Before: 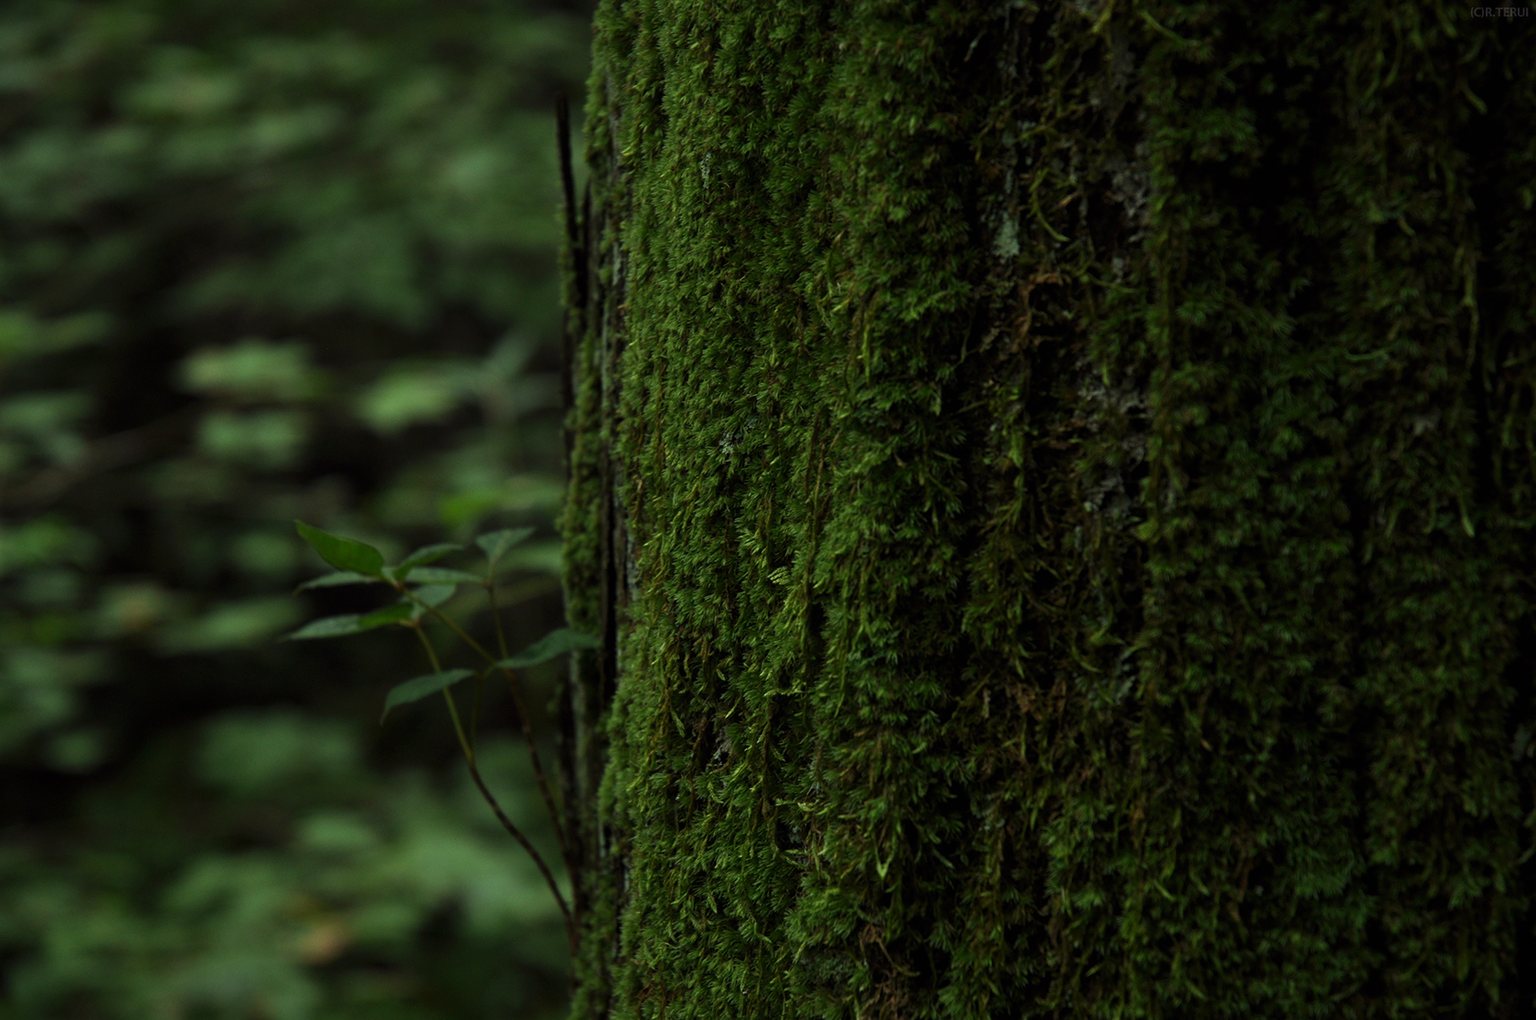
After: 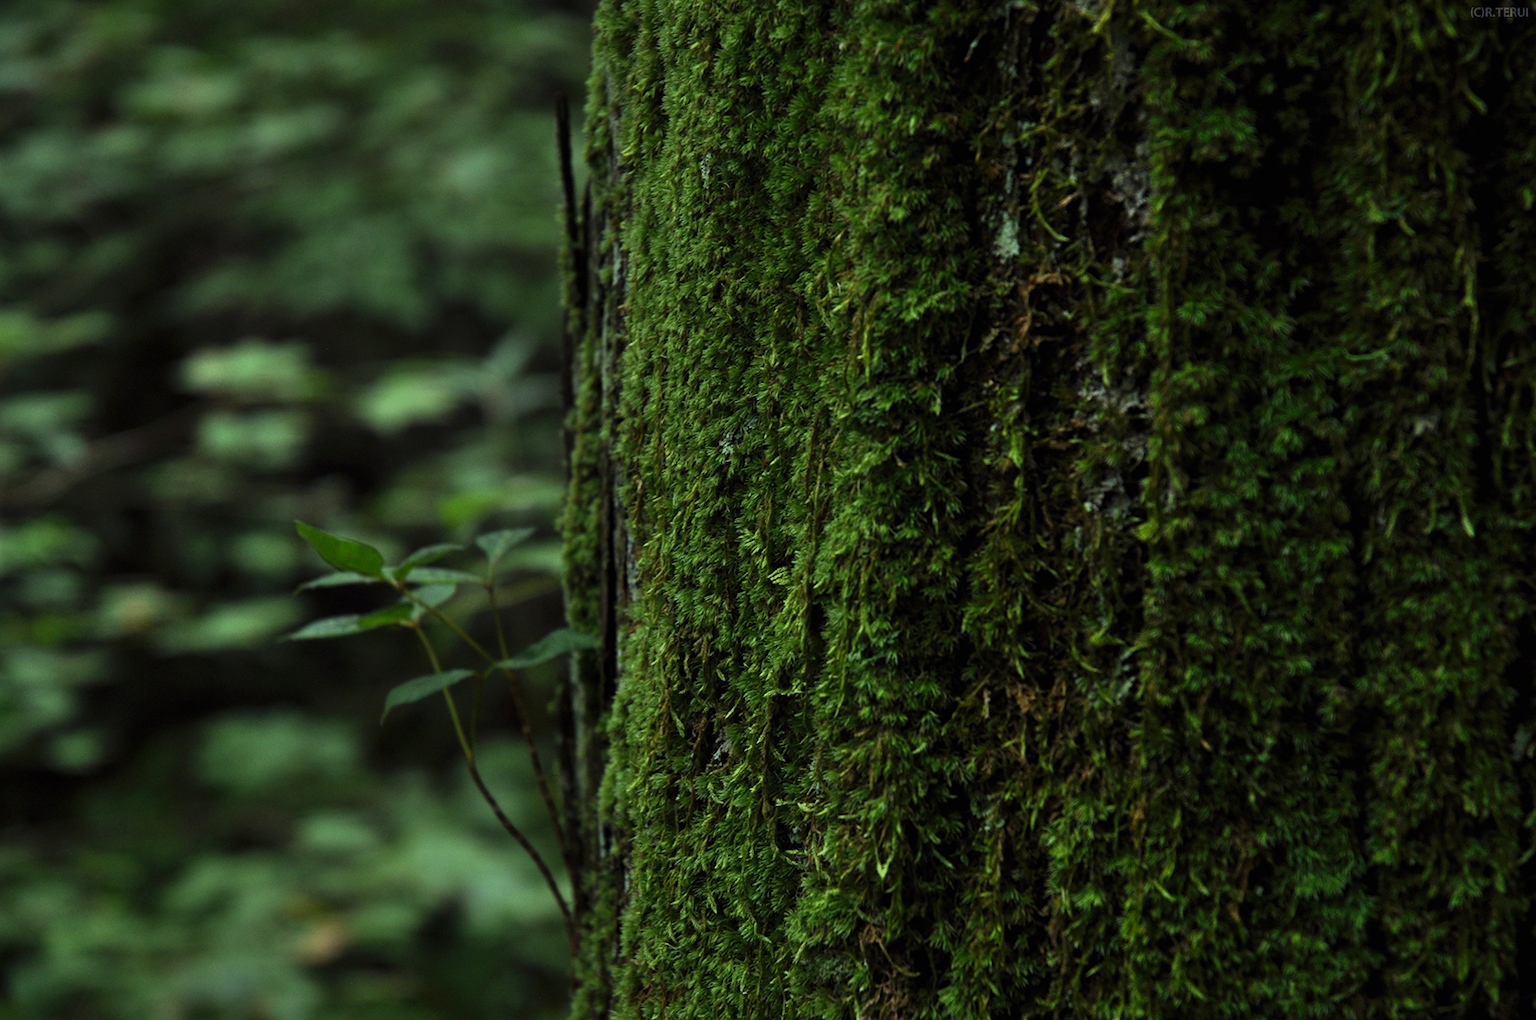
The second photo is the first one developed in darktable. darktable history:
shadows and highlights: white point adjustment -3.64, highlights -63.34, highlights color adjustment 42%, soften with gaussian
white balance: red 0.967, blue 1.119, emerald 0.756
